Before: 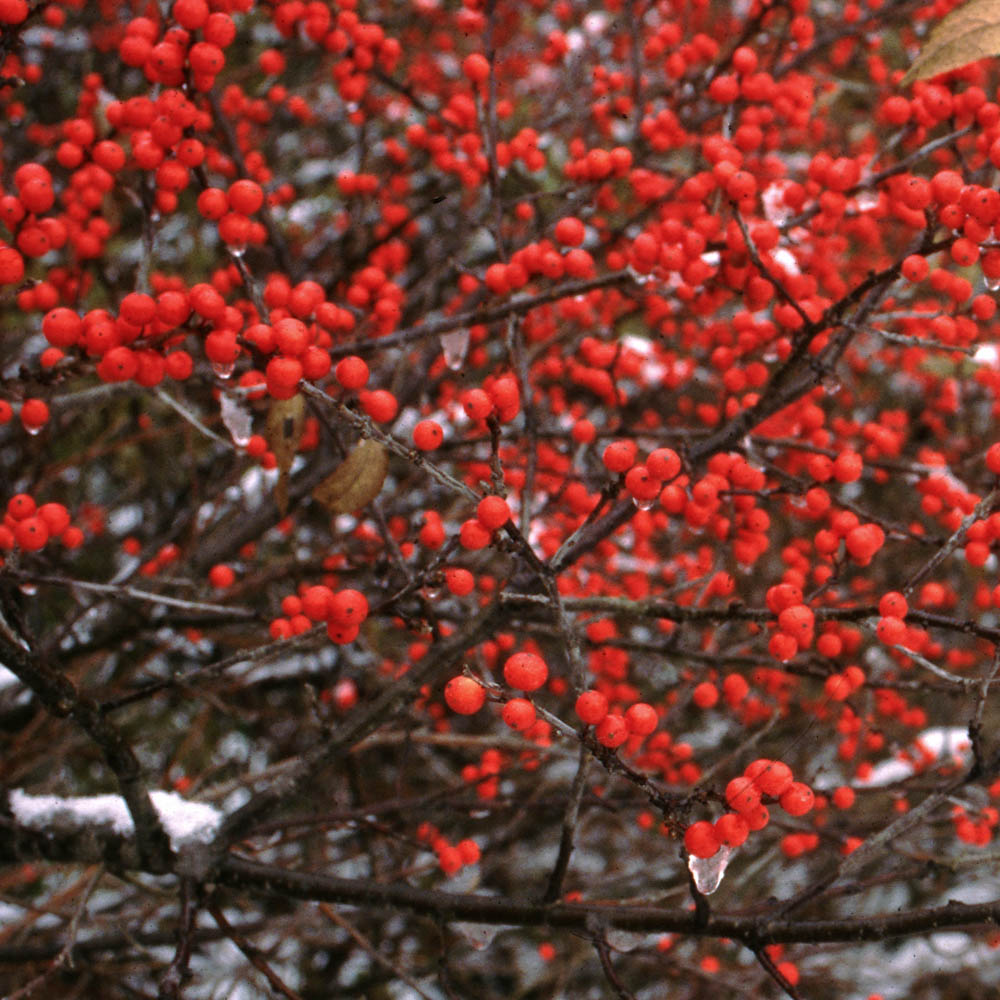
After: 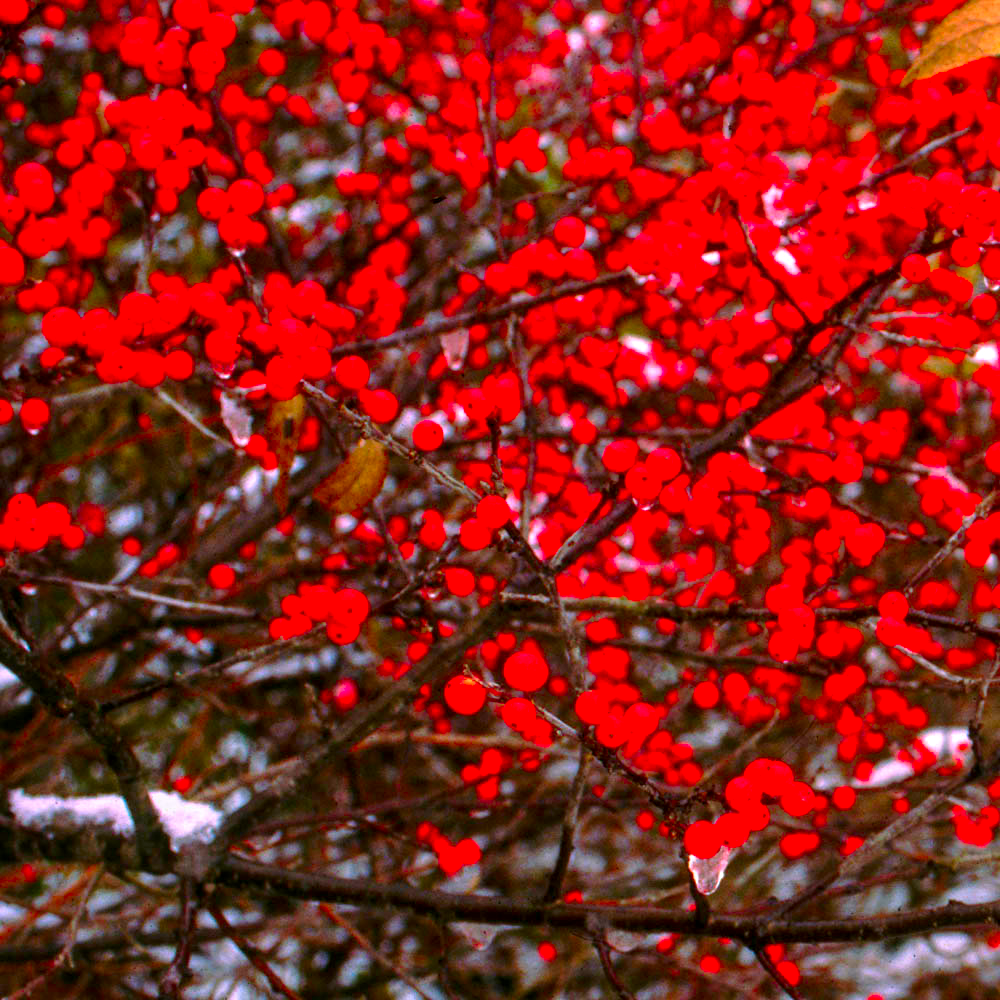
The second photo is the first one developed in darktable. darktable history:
local contrast: on, module defaults
color correction: highlights a* 1.67, highlights b* -1.79, saturation 2.47
